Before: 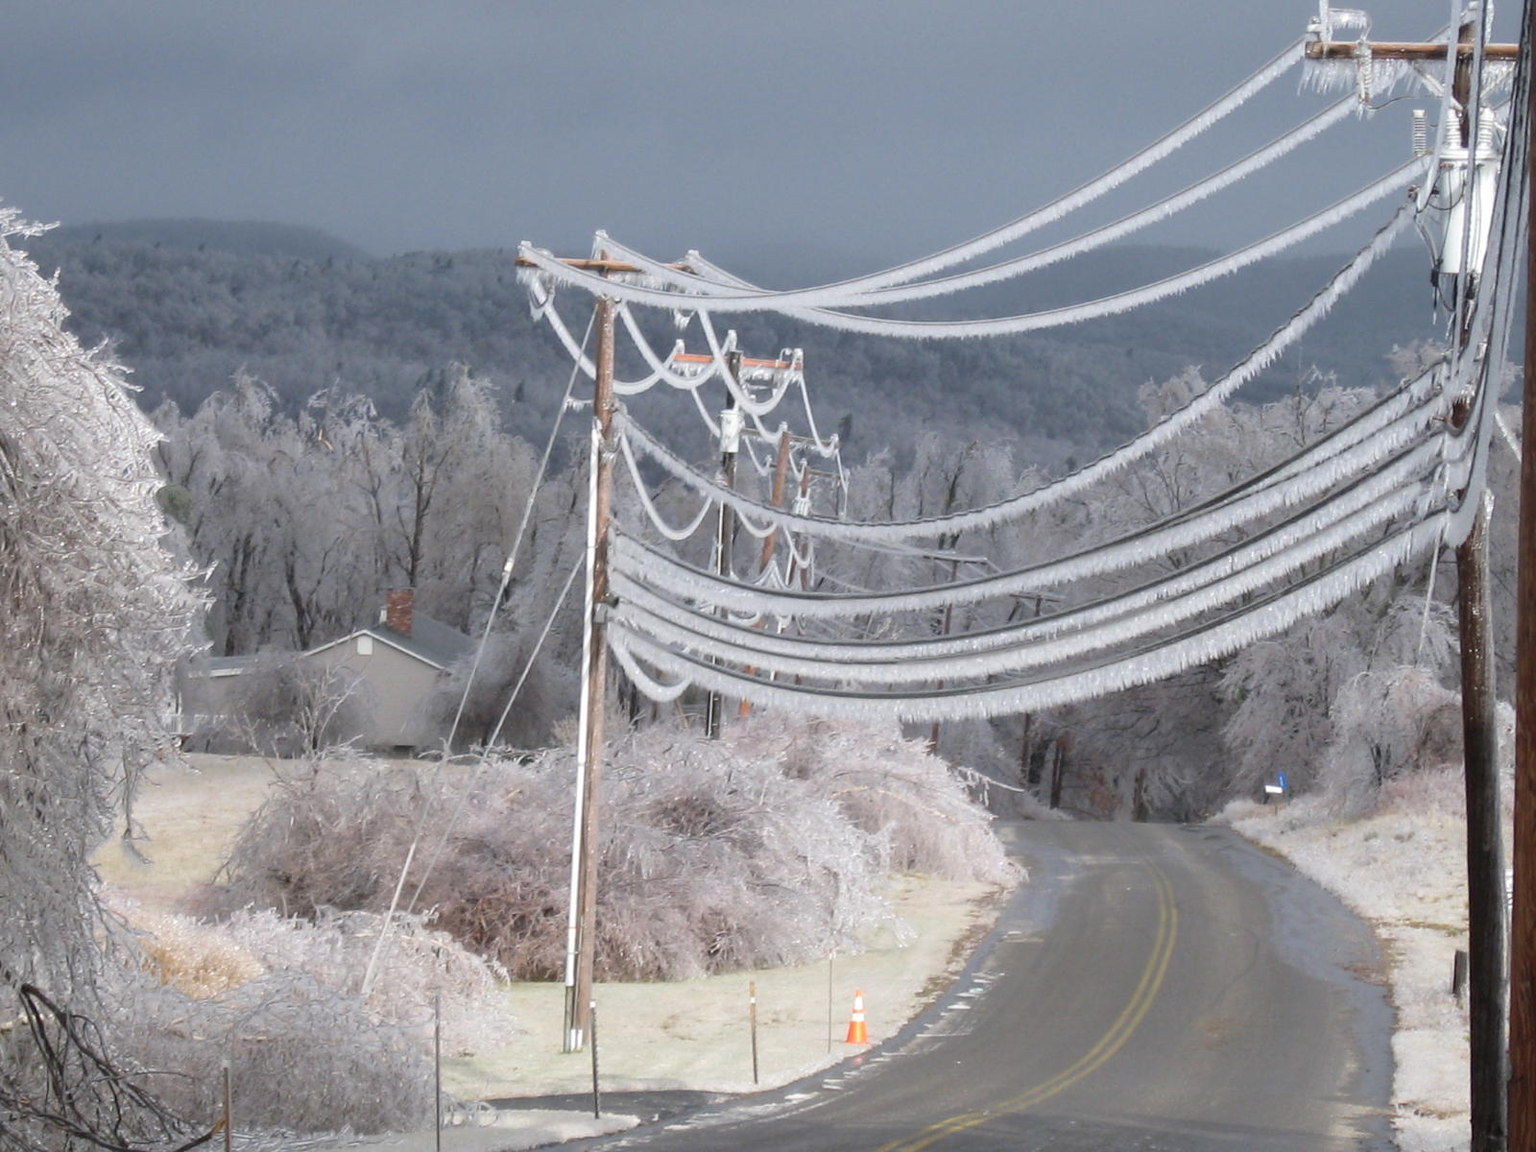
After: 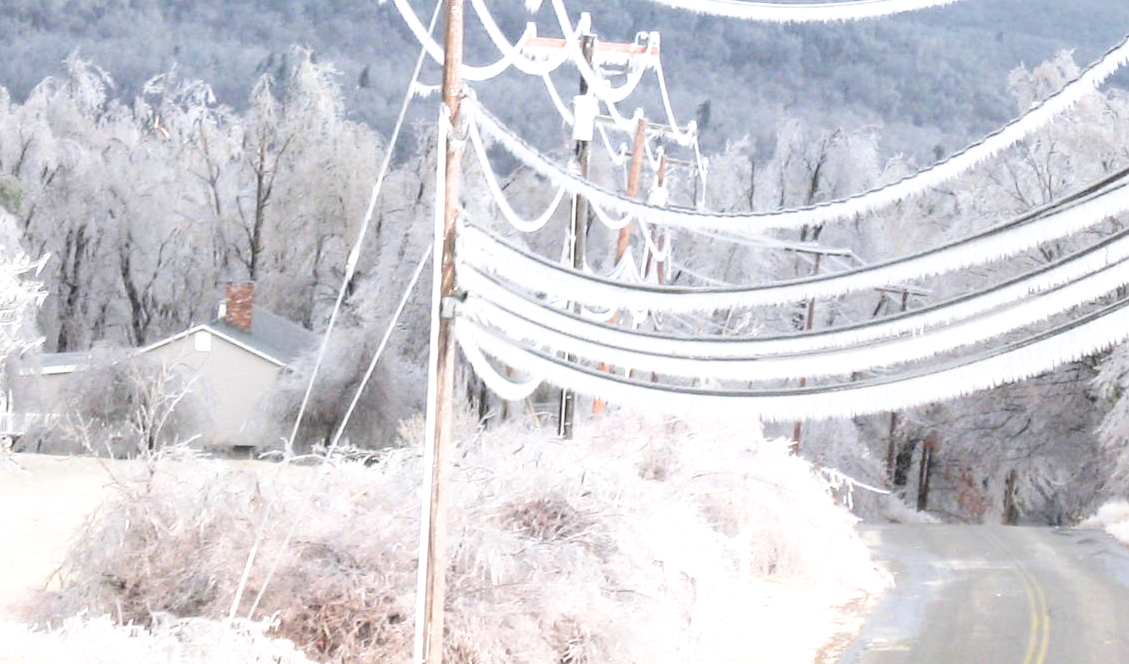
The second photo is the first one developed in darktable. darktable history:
exposure: black level correction 0, exposure 1.45 EV, compensate exposure bias true, compensate highlight preservation false
filmic rgb: black relative exposure -5 EV, white relative exposure 3.2 EV, hardness 3.42, contrast 1.2, highlights saturation mix -30%
crop: left 11.123%, top 27.61%, right 18.3%, bottom 17.034%
local contrast: detail 110%
